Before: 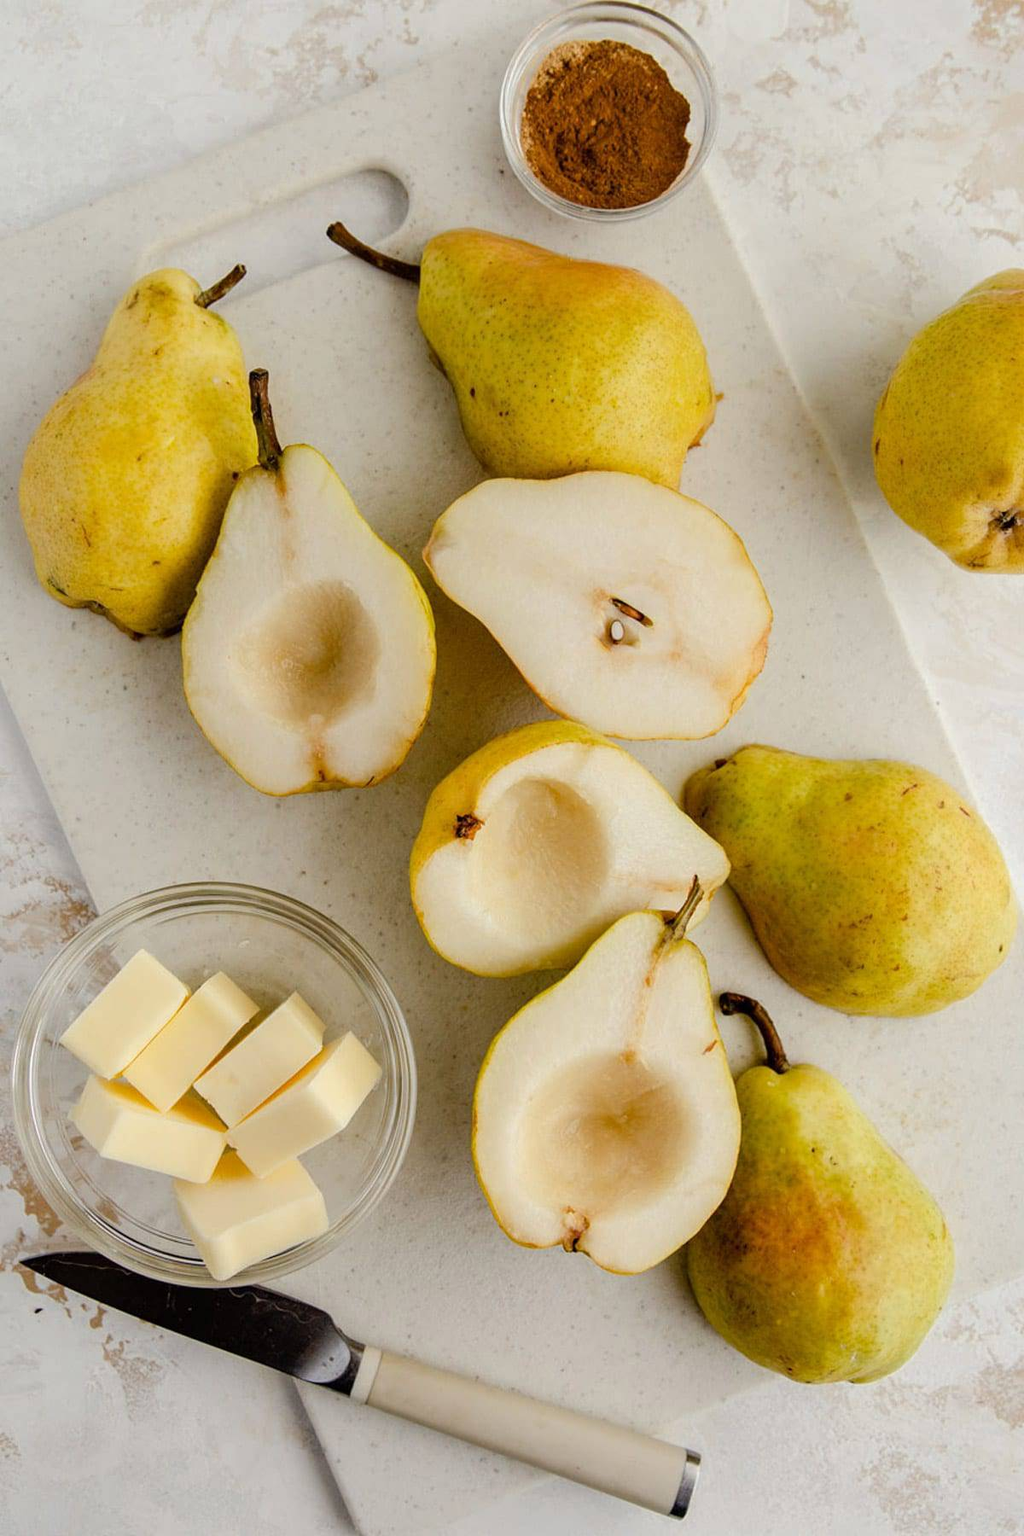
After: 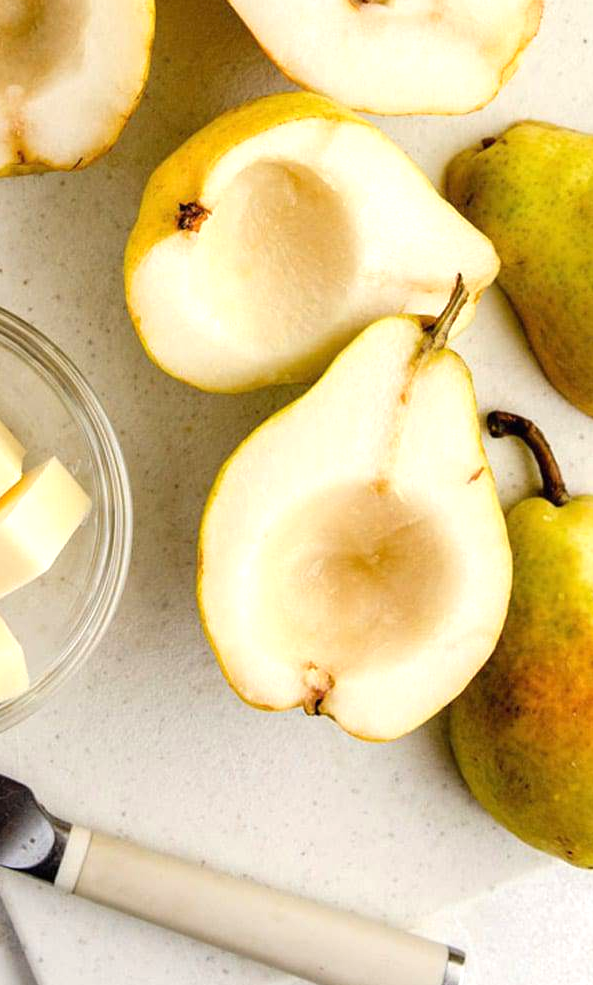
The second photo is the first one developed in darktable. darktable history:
crop: left 29.672%, top 41.786%, right 20.851%, bottom 3.487%
exposure: black level correction 0, exposure 0.7 EV, compensate exposure bias true, compensate highlight preservation false
